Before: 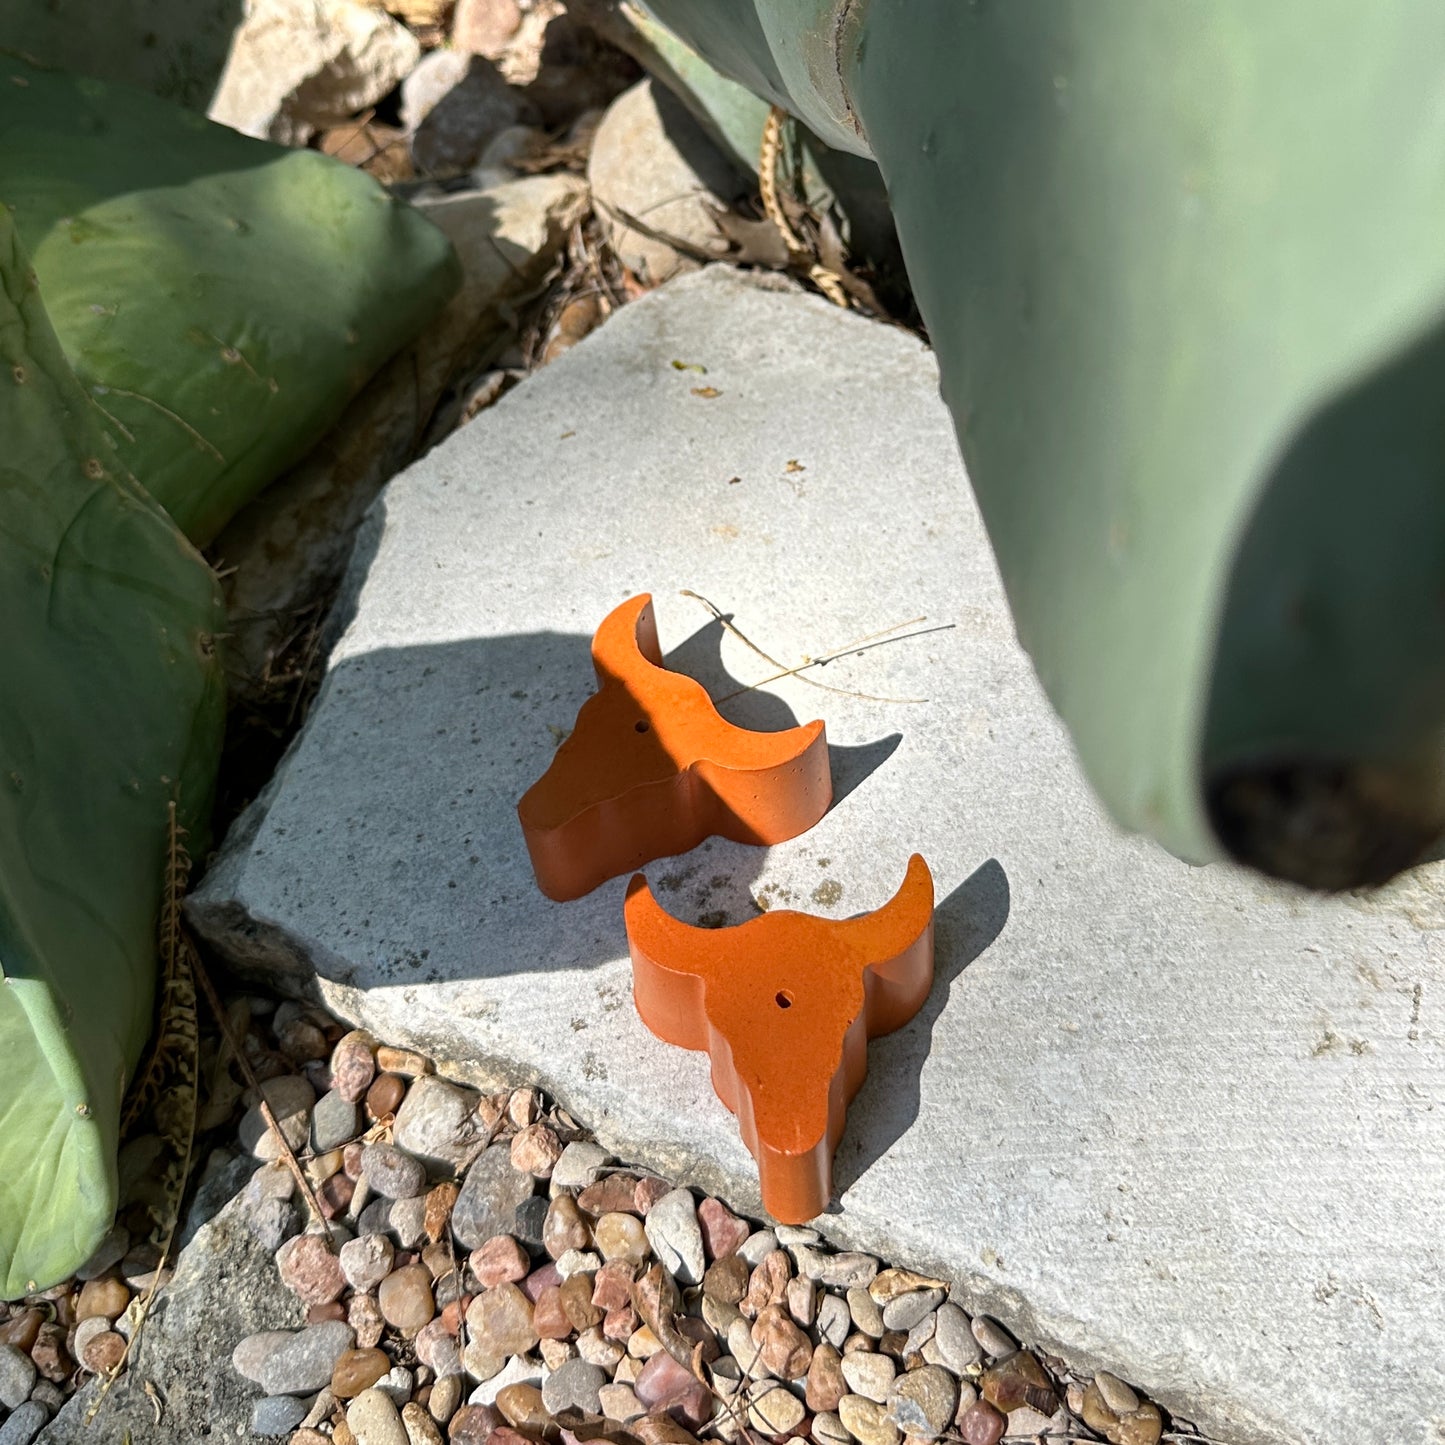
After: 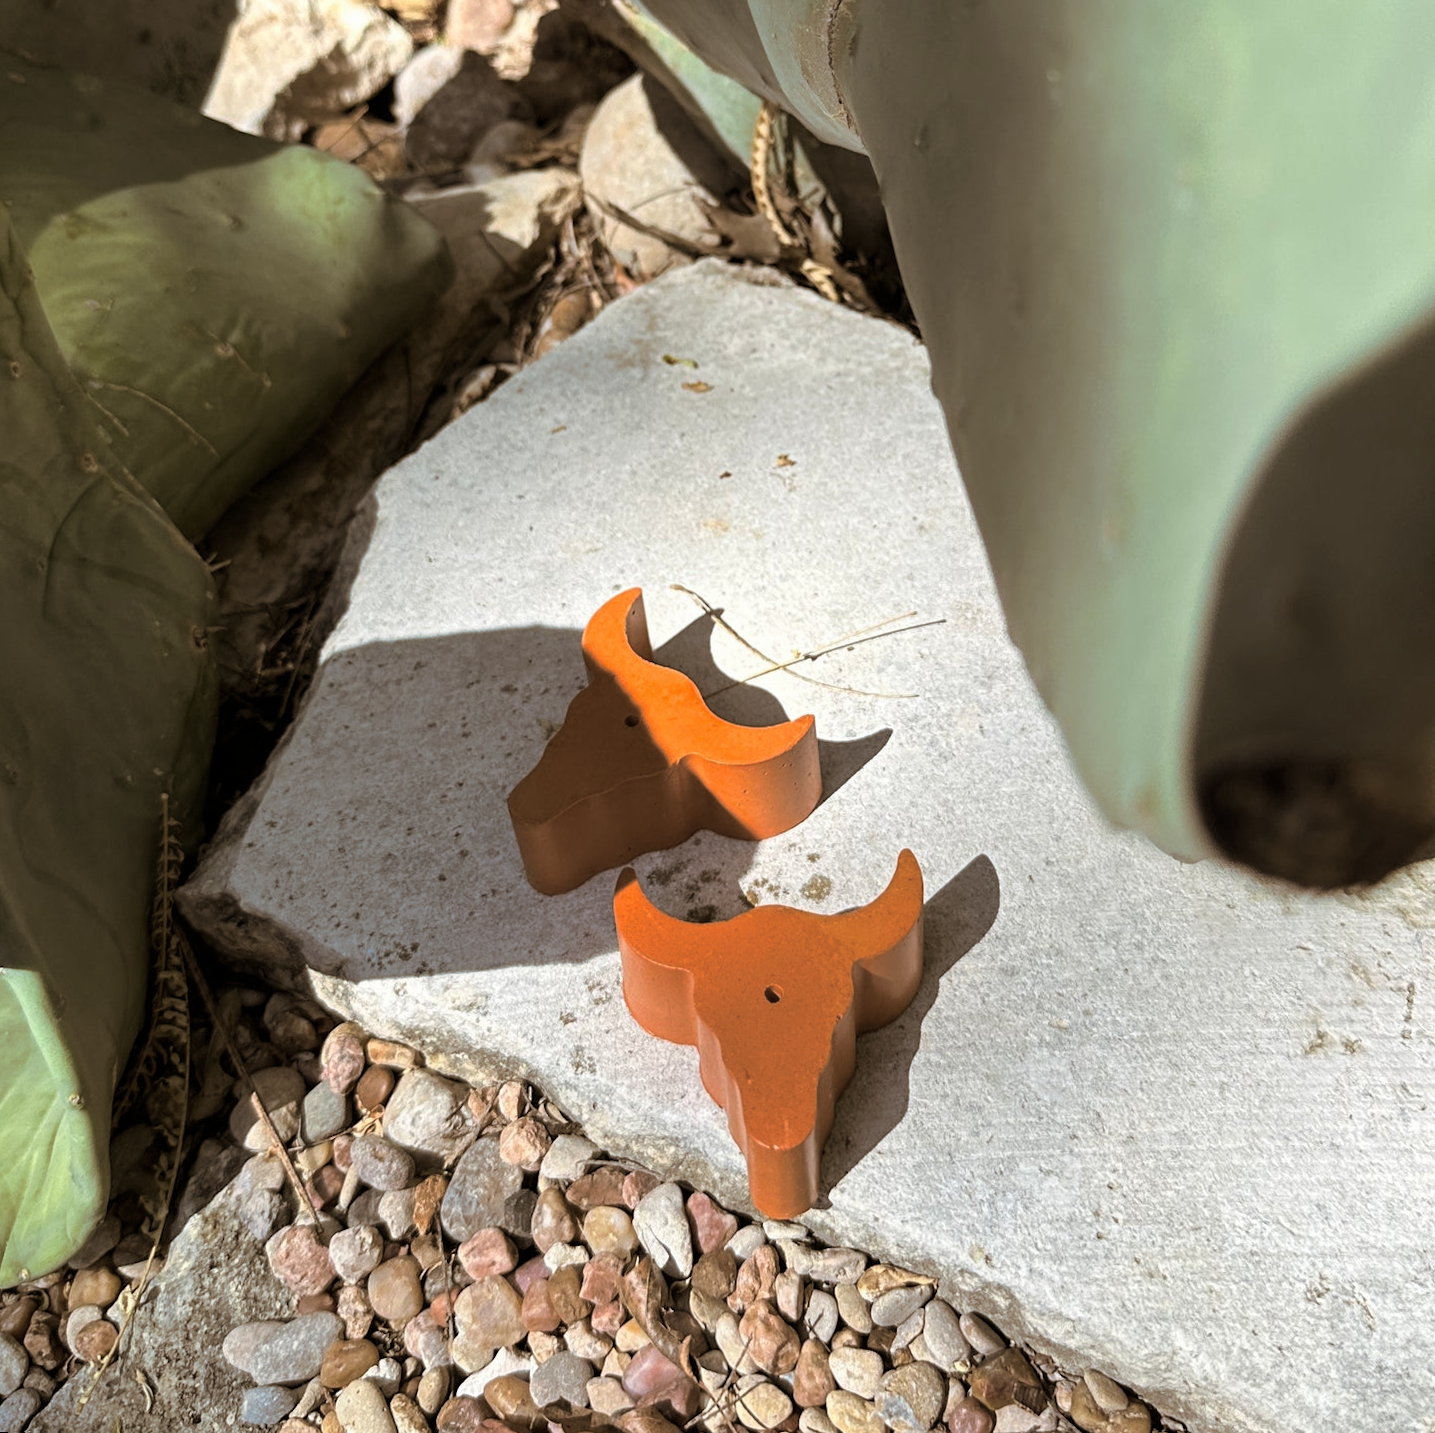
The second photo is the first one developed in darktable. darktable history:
split-toning: shadows › hue 32.4°, shadows › saturation 0.51, highlights › hue 180°, highlights › saturation 0, balance -60.17, compress 55.19%
rotate and perspective: rotation 0.192°, lens shift (horizontal) -0.015, crop left 0.005, crop right 0.996, crop top 0.006, crop bottom 0.99
